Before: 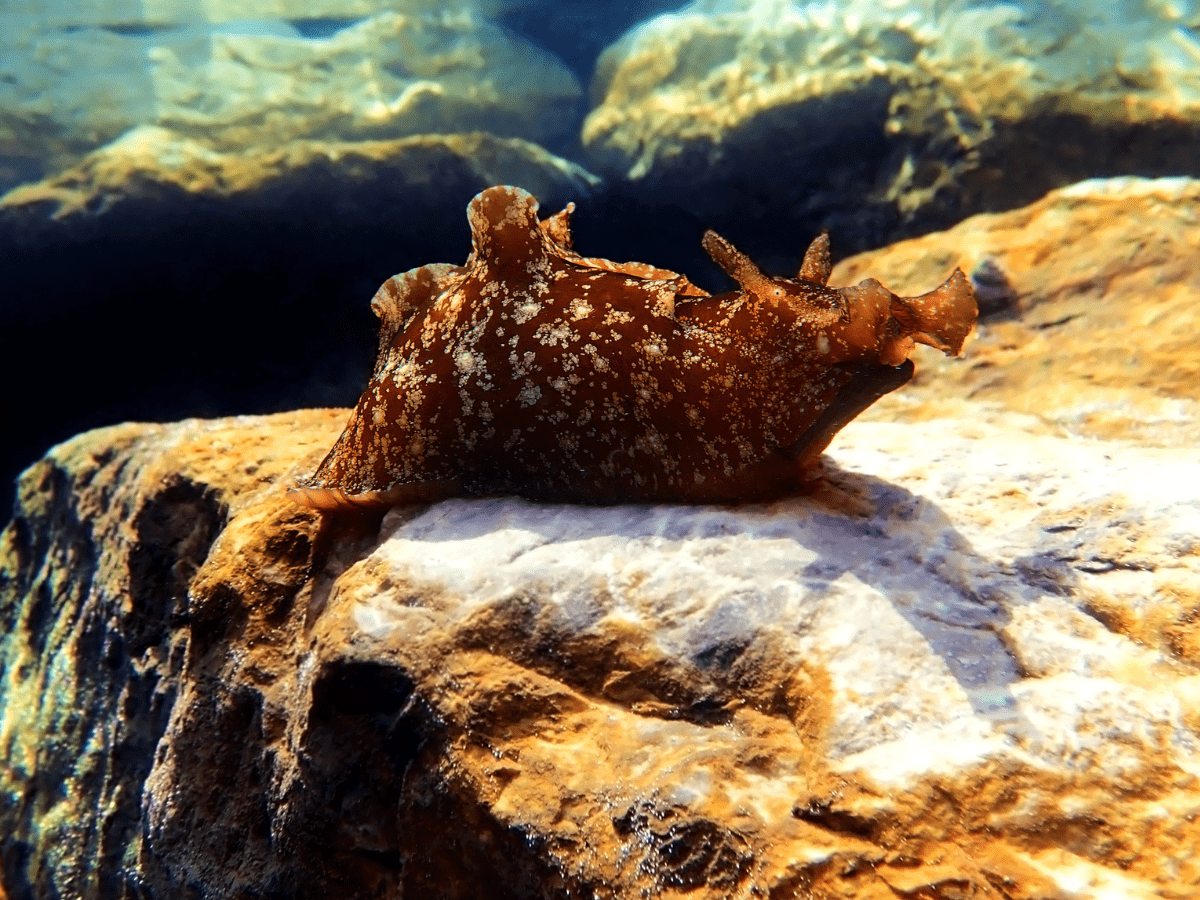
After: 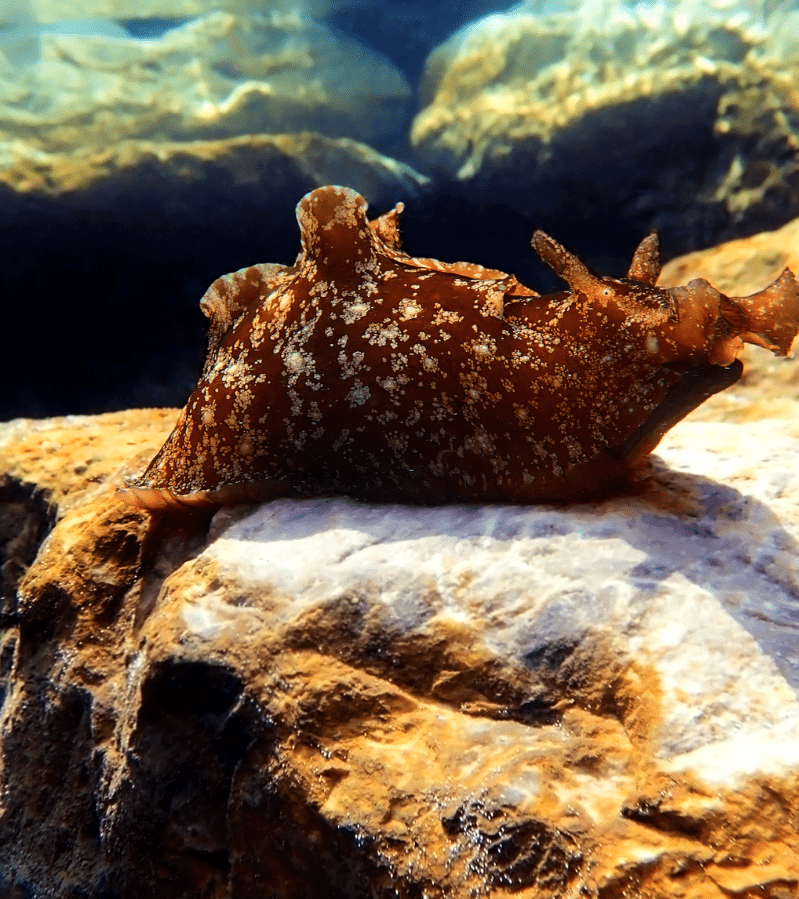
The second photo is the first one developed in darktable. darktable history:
tone equalizer: on, module defaults
crop and rotate: left 14.292%, right 19.041%
